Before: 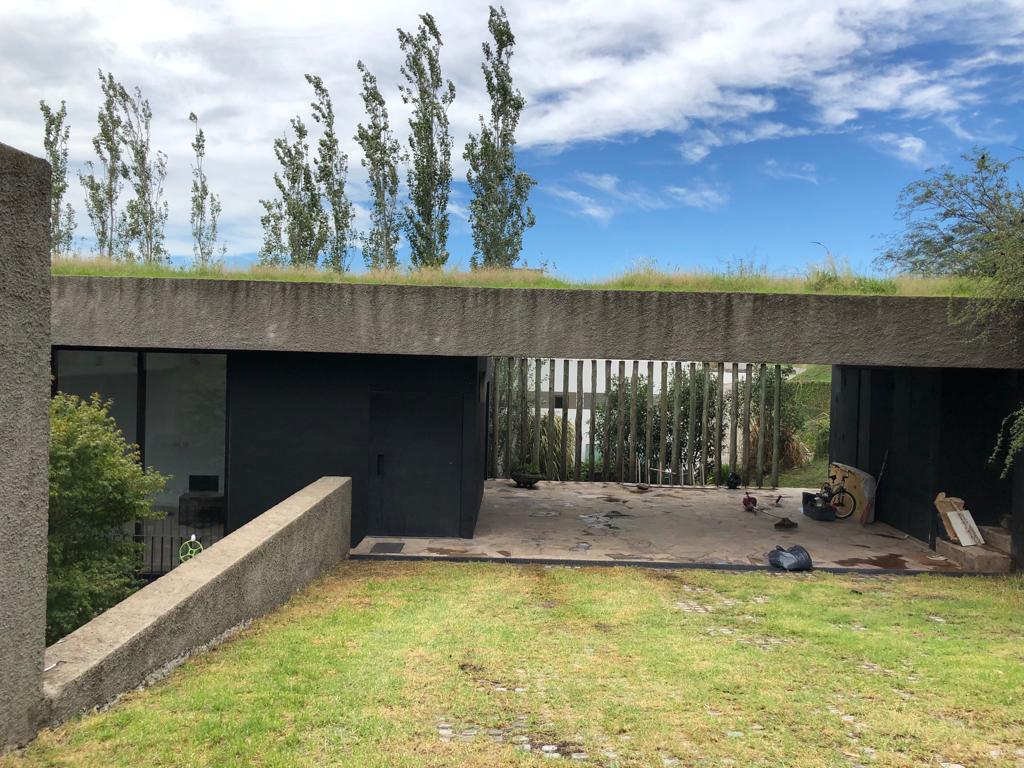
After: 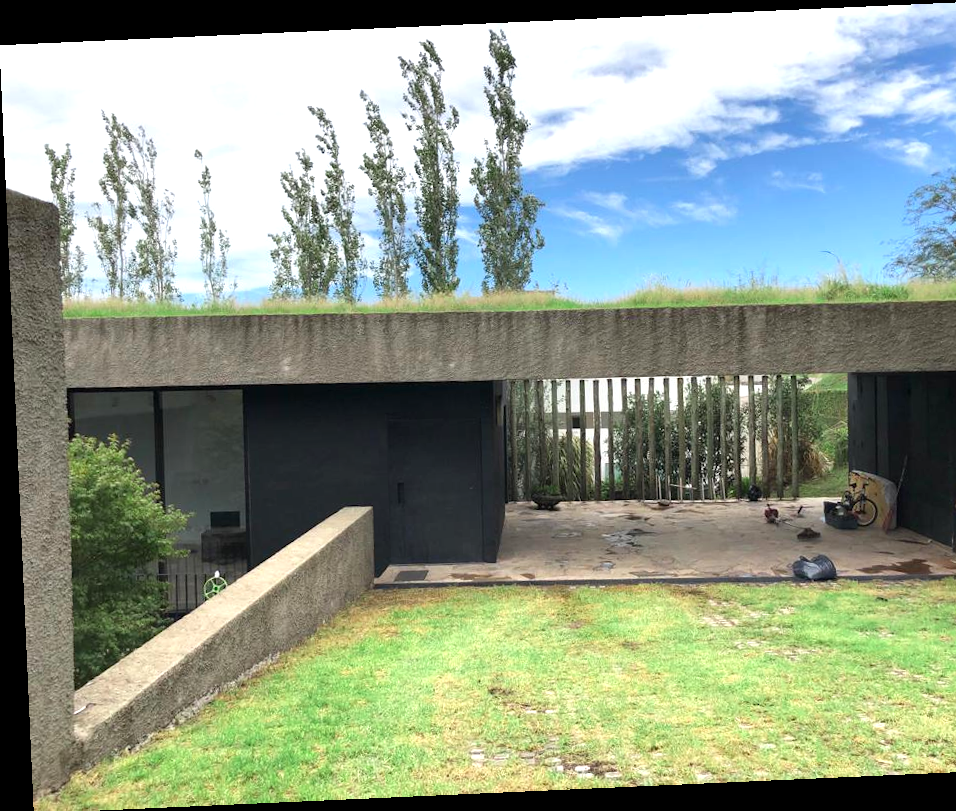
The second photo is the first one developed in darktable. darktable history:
rotate and perspective: rotation -2.56°, automatic cropping off
exposure: exposure 0.556 EV, compensate highlight preservation false
crop: right 9.509%, bottom 0.031%
color zones: curves: ch2 [(0, 0.5) (0.143, 0.517) (0.286, 0.571) (0.429, 0.522) (0.571, 0.5) (0.714, 0.5) (0.857, 0.5) (1, 0.5)]
